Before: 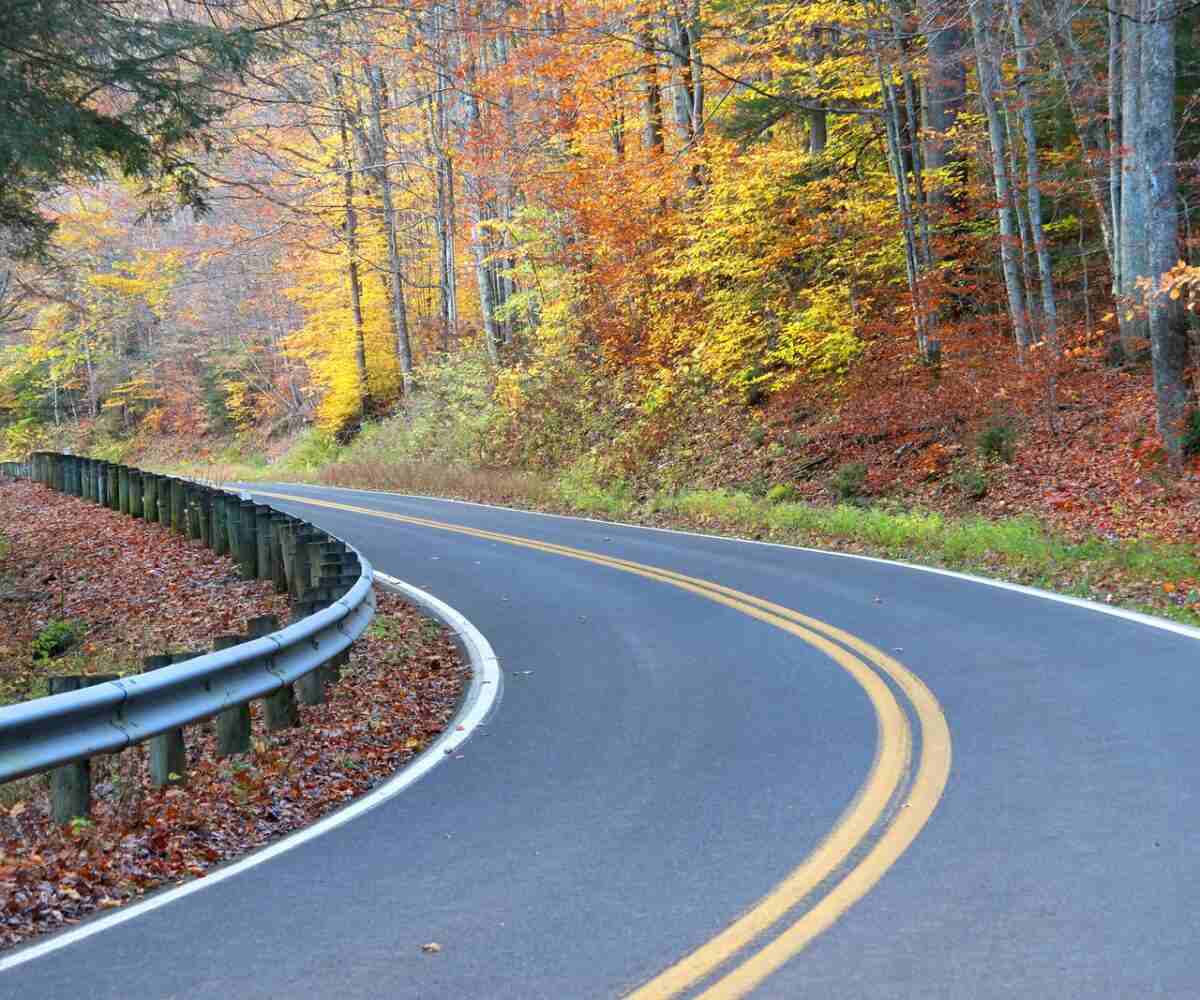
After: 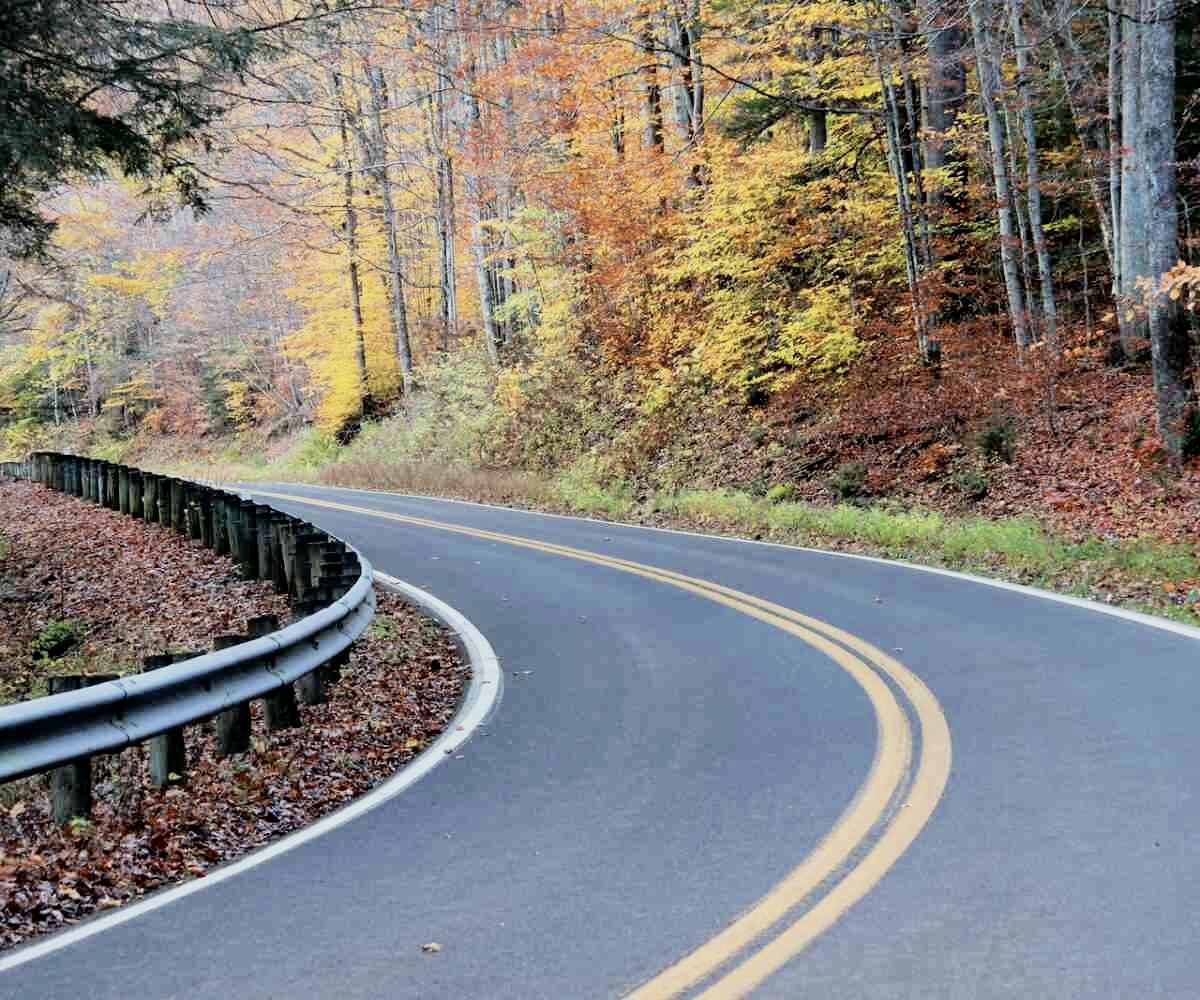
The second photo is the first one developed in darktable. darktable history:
color correction: highlights b* -0.02, saturation 0.81
tone curve: curves: ch0 [(0, 0) (0.003, 0.001) (0.011, 0.005) (0.025, 0.011) (0.044, 0.02) (0.069, 0.031) (0.1, 0.045) (0.136, 0.077) (0.177, 0.124) (0.224, 0.181) (0.277, 0.245) (0.335, 0.316) (0.399, 0.393) (0.468, 0.477) (0.543, 0.568) (0.623, 0.666) (0.709, 0.771) (0.801, 0.871) (0.898, 0.965) (1, 1)], color space Lab, independent channels, preserve colors none
filmic rgb: black relative exposure -4.16 EV, white relative exposure 5.16 EV, hardness 2.05, contrast 1.159
